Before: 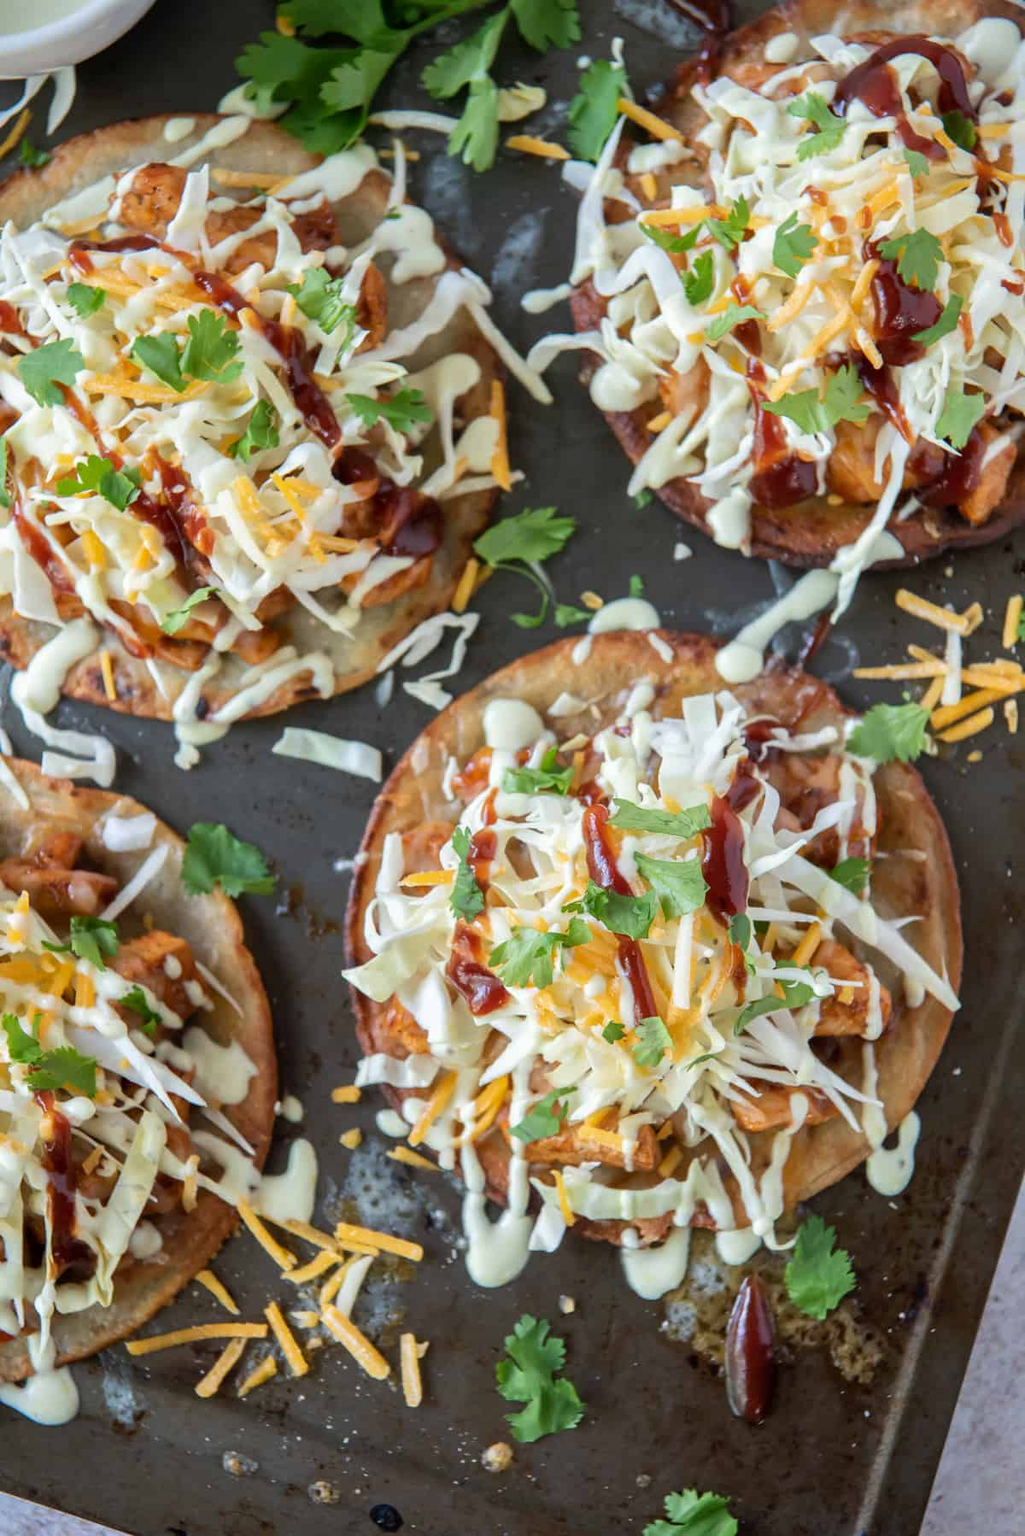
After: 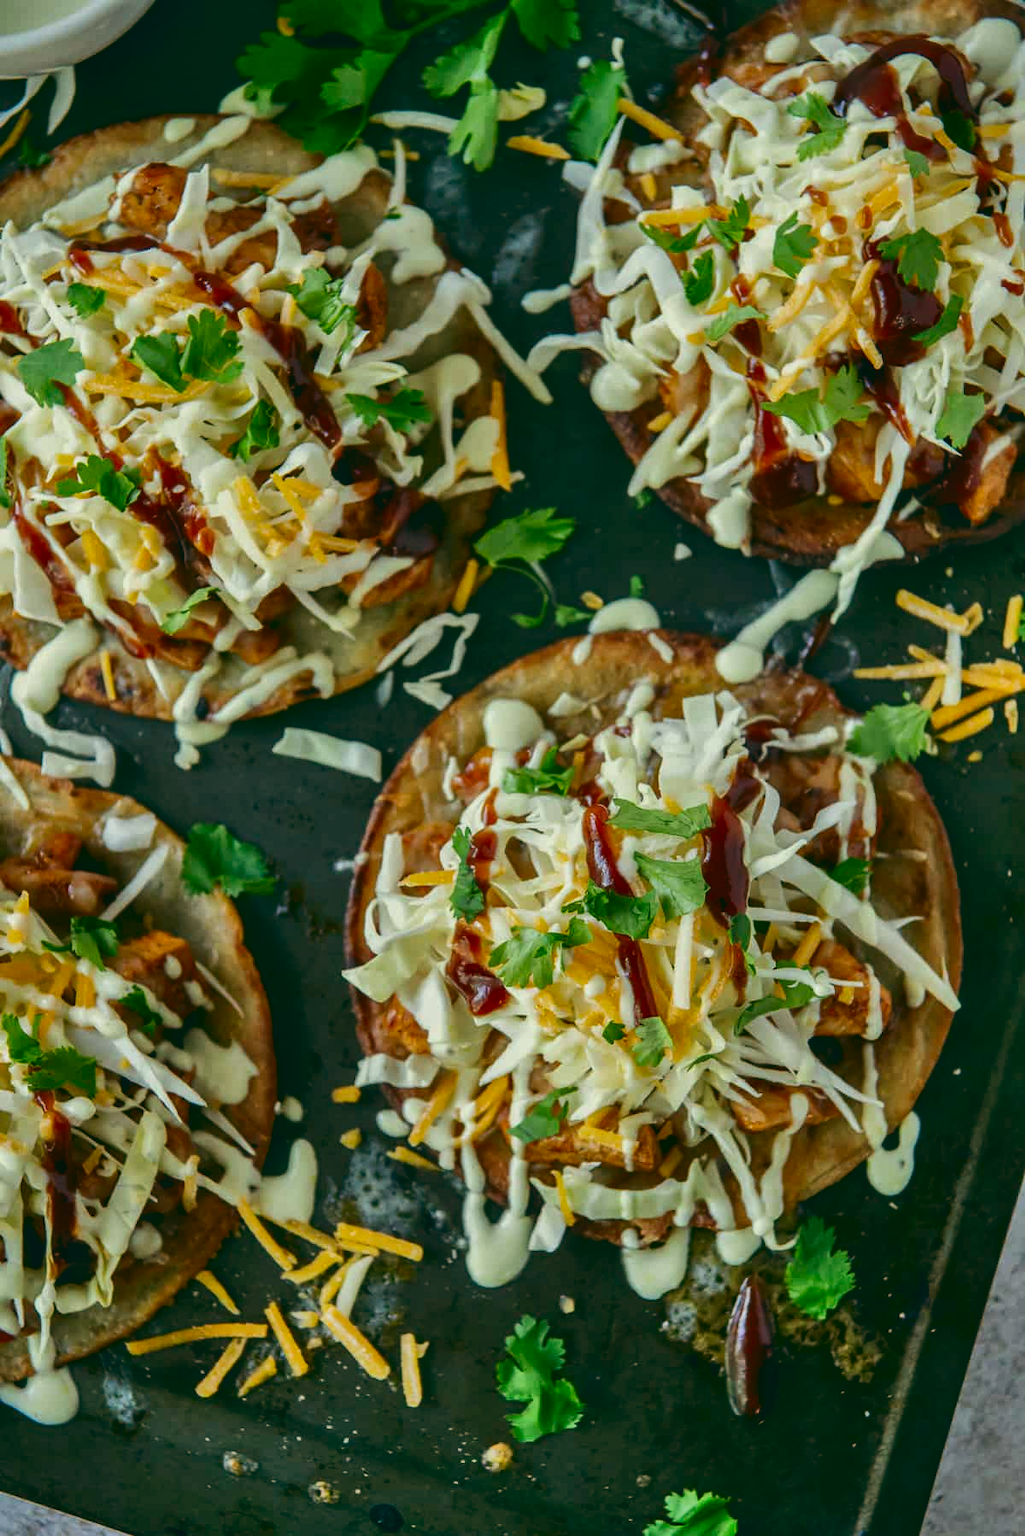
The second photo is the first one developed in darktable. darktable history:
contrast brightness saturation: contrast 0.1, brightness -0.26, saturation 0.14
shadows and highlights: soften with gaussian
local contrast: detail 110%
color balance: lift [1.005, 0.99, 1.007, 1.01], gamma [1, 1.034, 1.032, 0.966], gain [0.873, 1.055, 1.067, 0.933]
